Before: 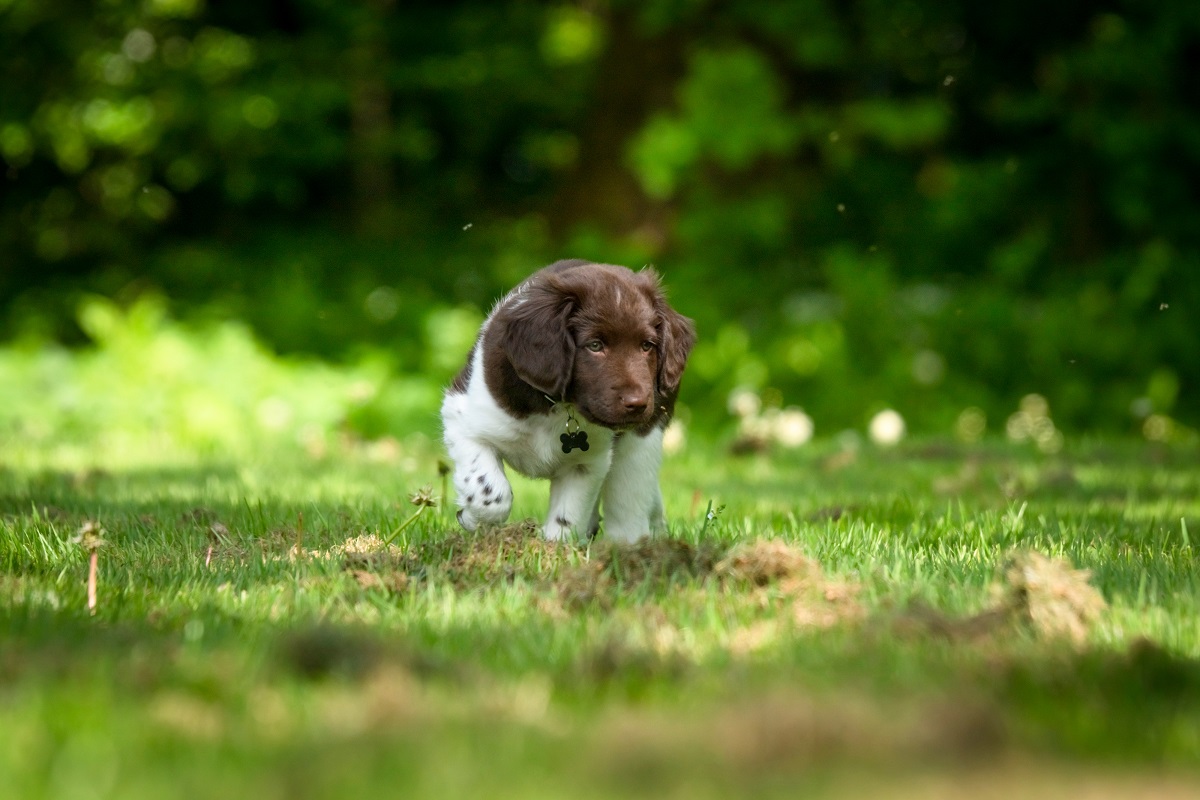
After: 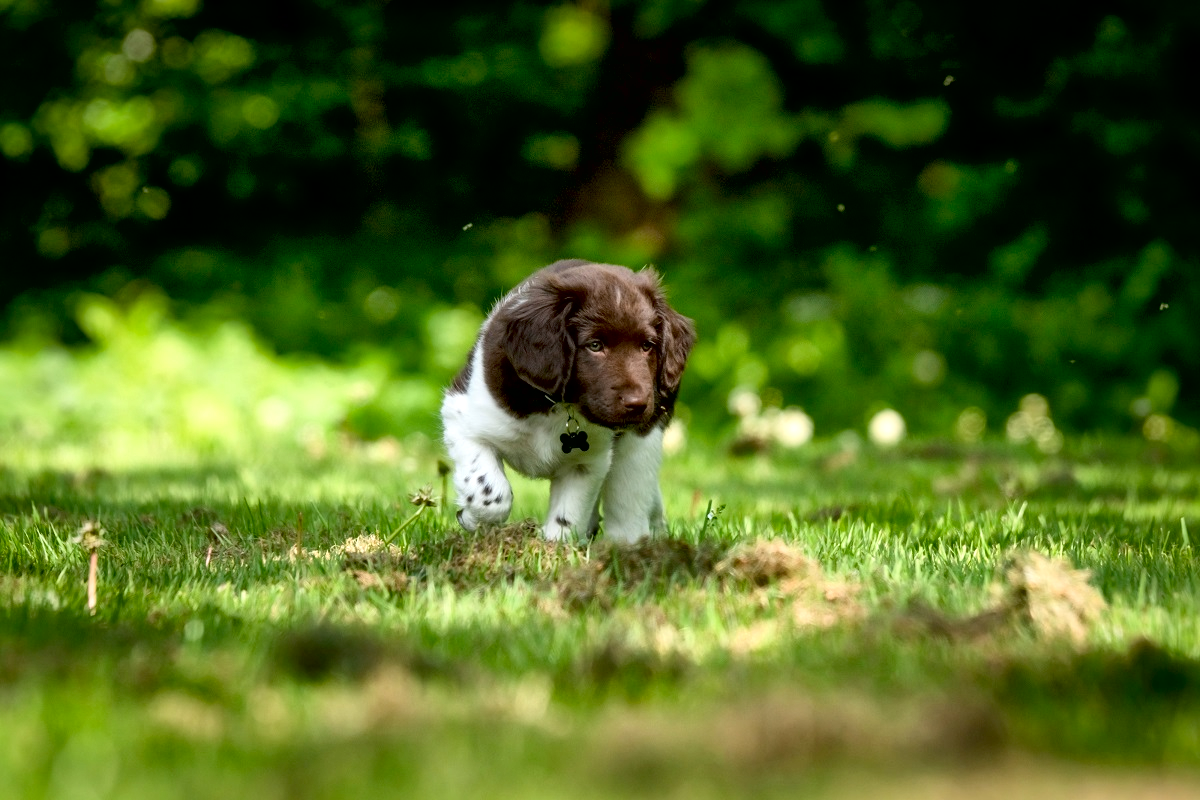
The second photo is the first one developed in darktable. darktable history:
exposure: black level correction 0.011, compensate highlight preservation false
local contrast: mode bilateral grid, contrast 20, coarseness 50, detail 161%, midtone range 0.2
